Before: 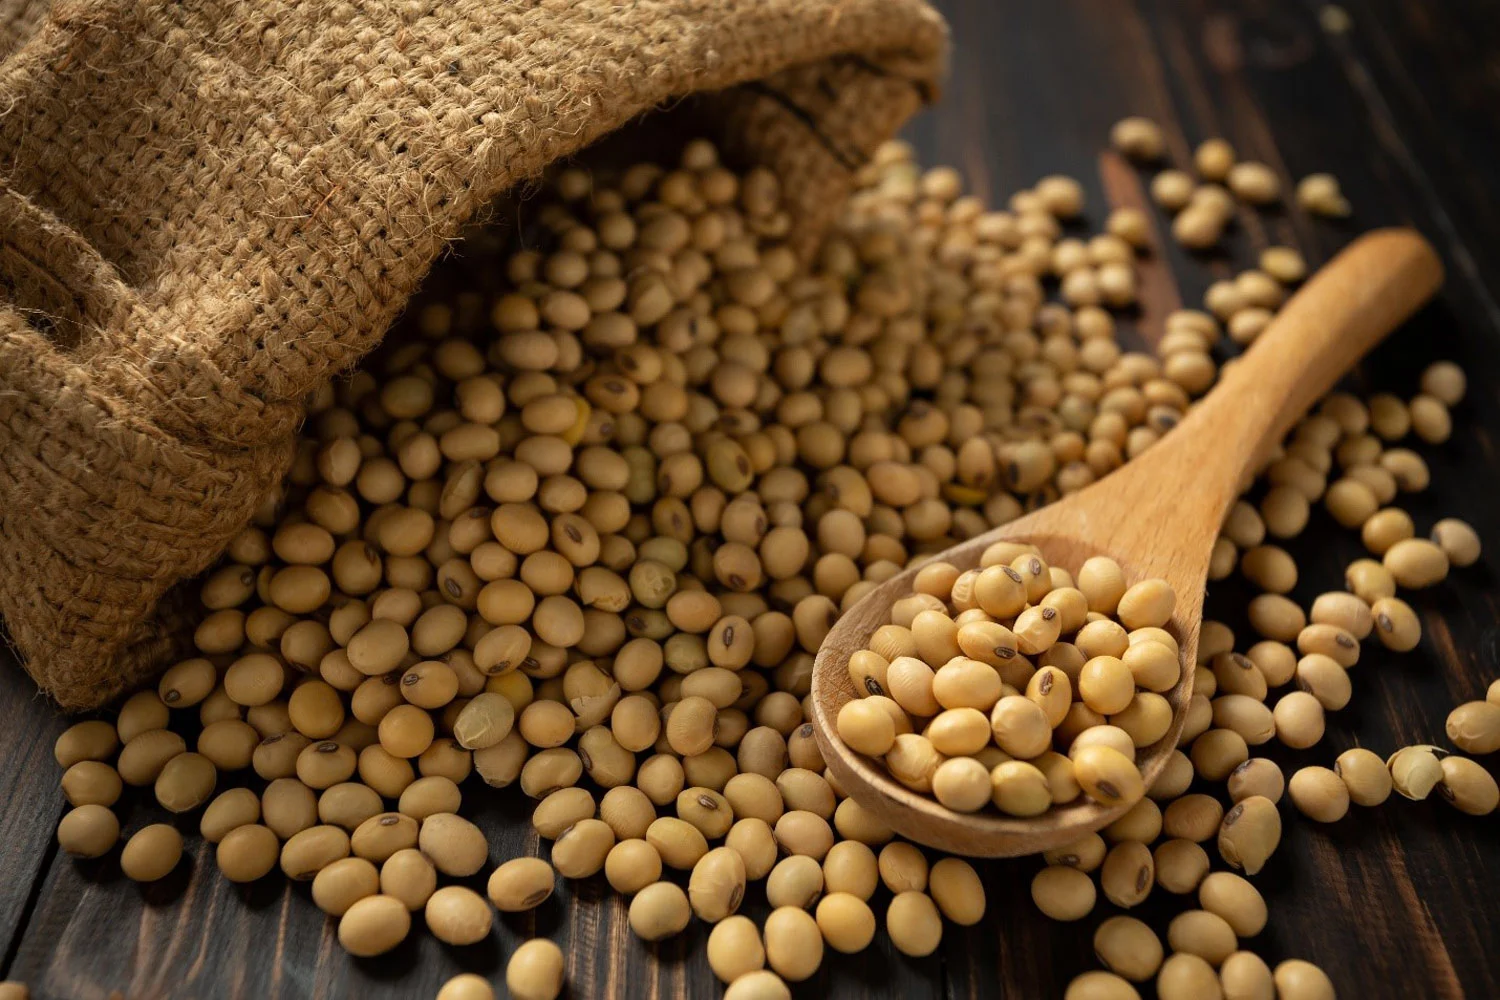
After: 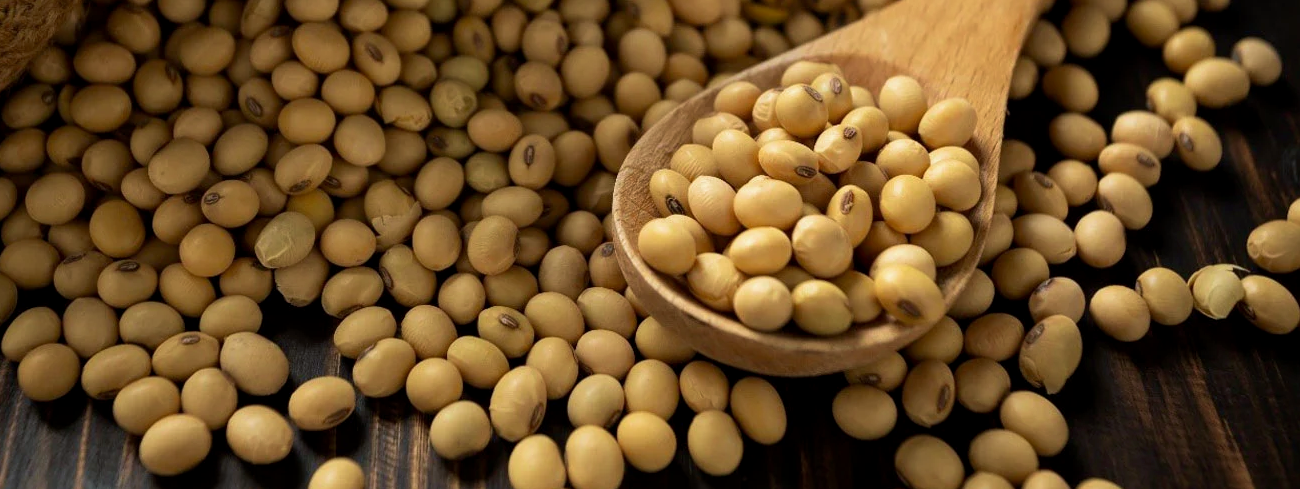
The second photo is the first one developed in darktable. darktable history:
white balance: red 0.976, blue 1.04
base curve: curves: ch0 [(0, 0) (0.297, 0.298) (1, 1)], preserve colors none
crop and rotate: left 13.306%, top 48.129%, bottom 2.928%
velvia: strength 30%
levels: levels [0, 0.51, 1]
exposure: black level correction 0.002, compensate highlight preservation false
